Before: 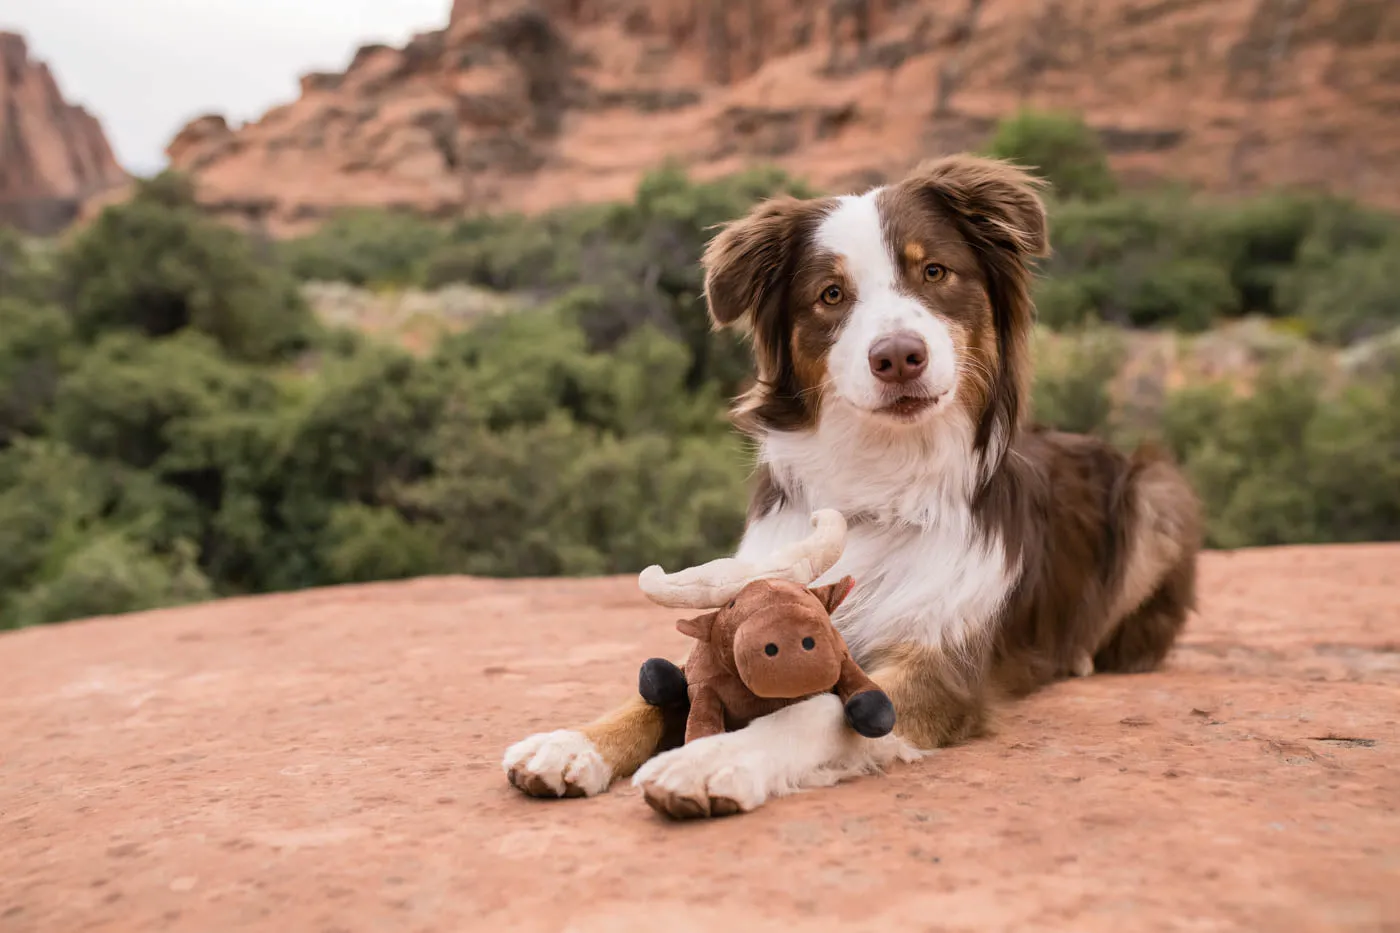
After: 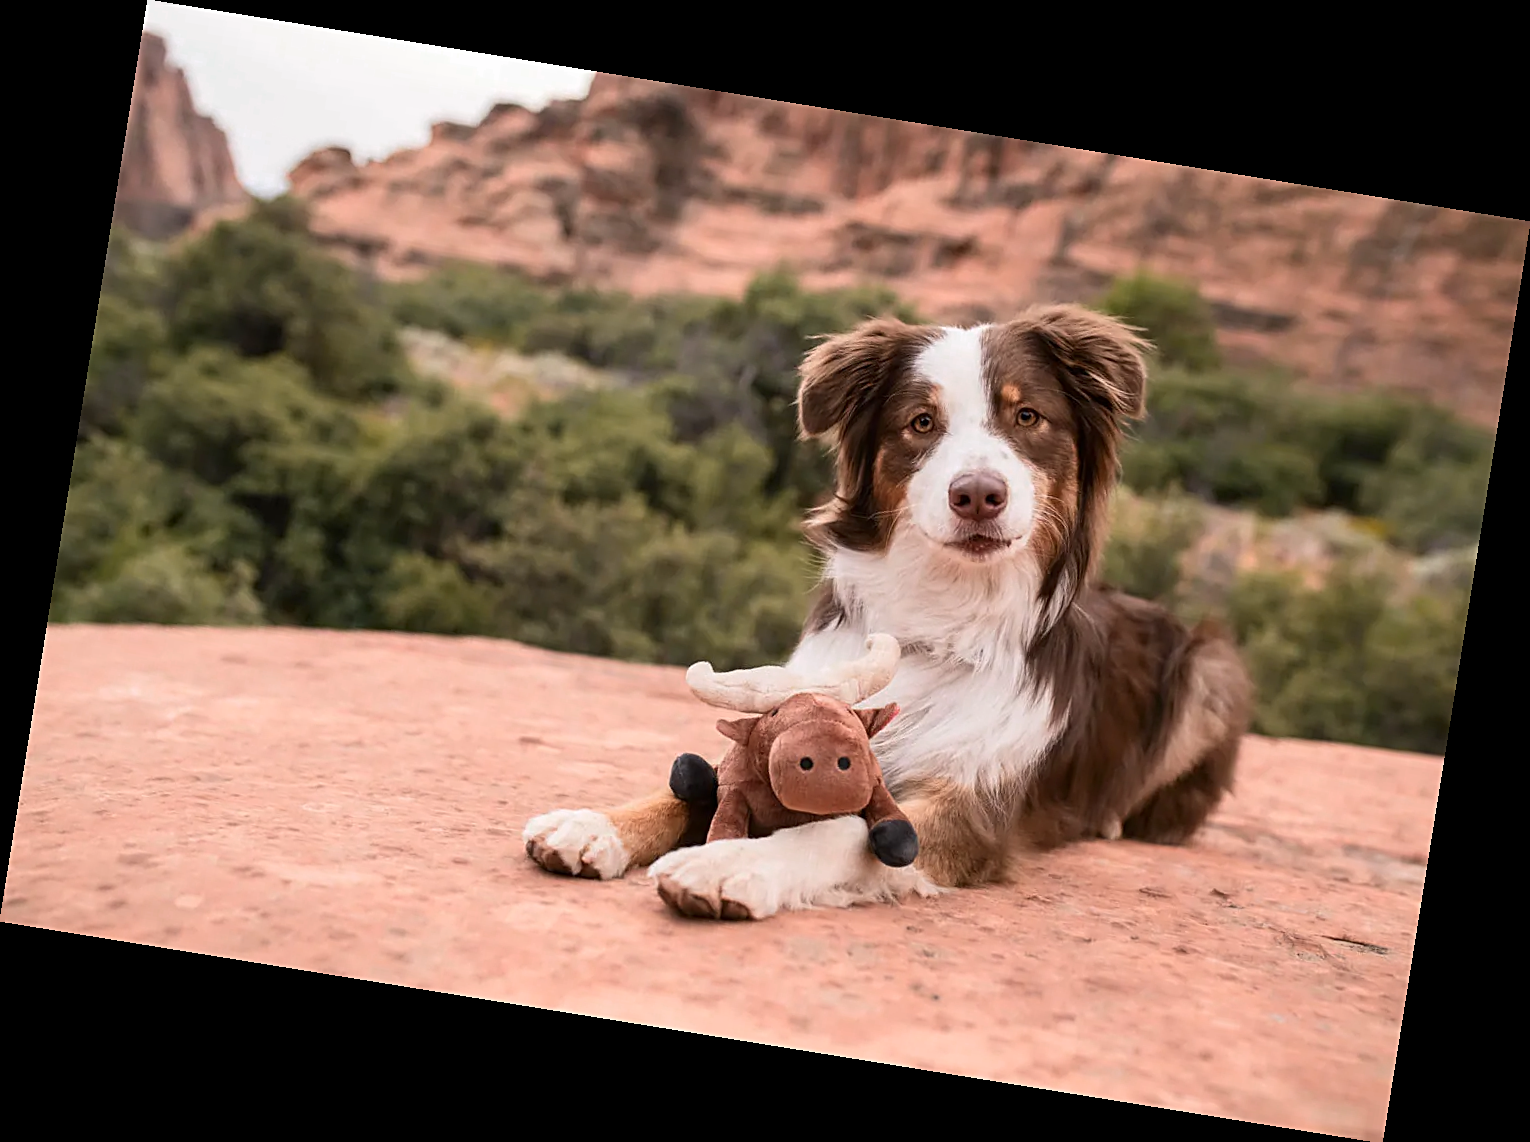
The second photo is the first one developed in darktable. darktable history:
rotate and perspective: rotation 9.12°, automatic cropping off
contrast brightness saturation: contrast 0.1, saturation -0.3
sharpen: on, module defaults
color zones: curves: ch0 [(0.473, 0.374) (0.742, 0.784)]; ch1 [(0.354, 0.737) (0.742, 0.705)]; ch2 [(0.318, 0.421) (0.758, 0.532)]
